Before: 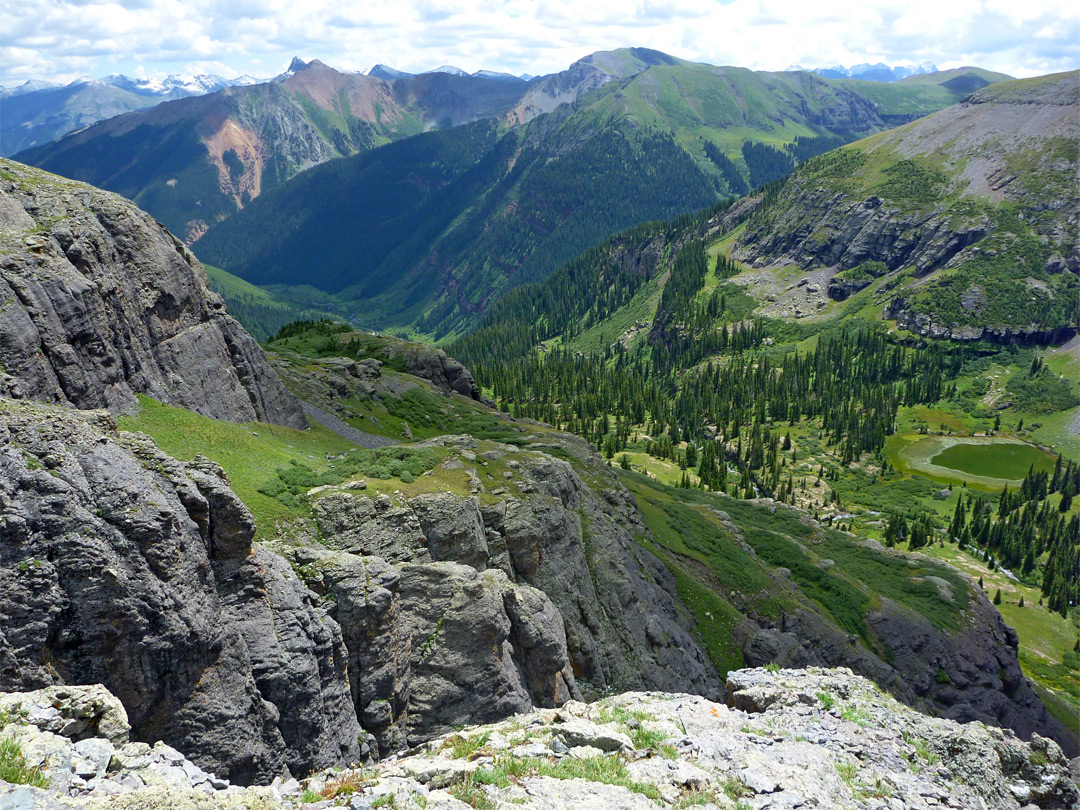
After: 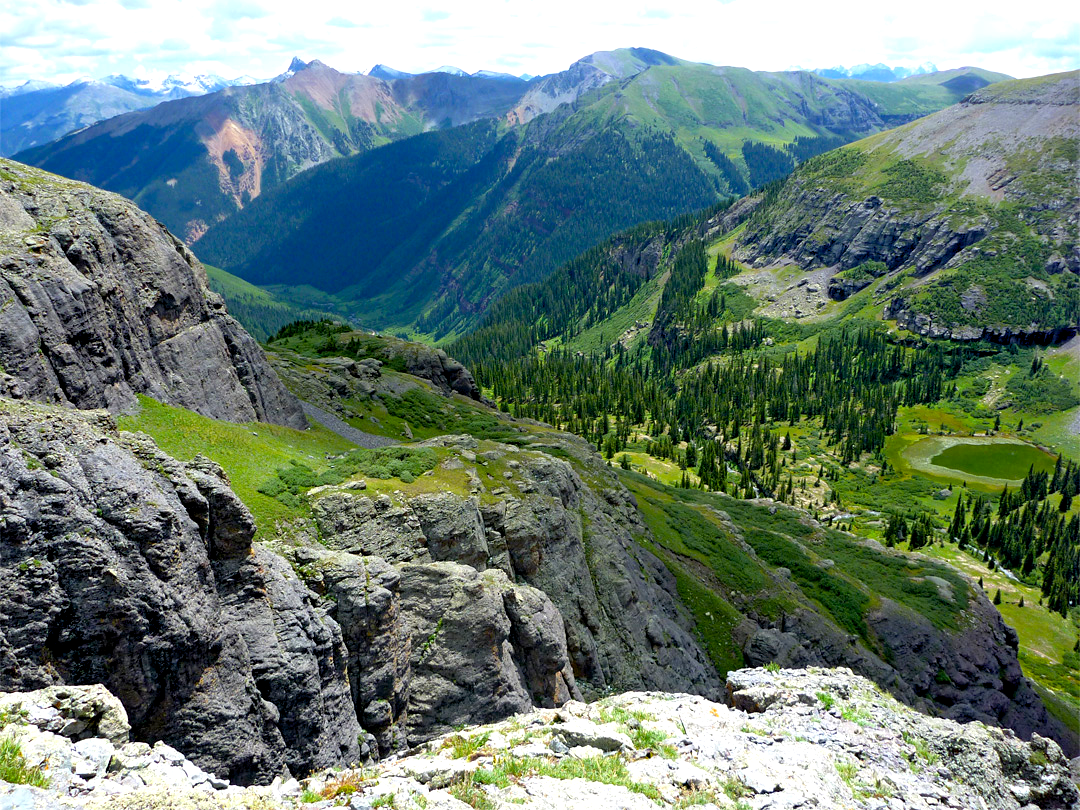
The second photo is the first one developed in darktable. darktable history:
tone equalizer: -8 EV -0.38 EV, -7 EV -0.406 EV, -6 EV -0.307 EV, -5 EV -0.25 EV, -3 EV 0.252 EV, -2 EV 0.35 EV, -1 EV 0.413 EV, +0 EV 0.428 EV, mask exposure compensation -0.504 EV
color balance rgb: global offset › luminance -0.838%, perceptual saturation grading › global saturation 19.583%, global vibrance 9.231%
